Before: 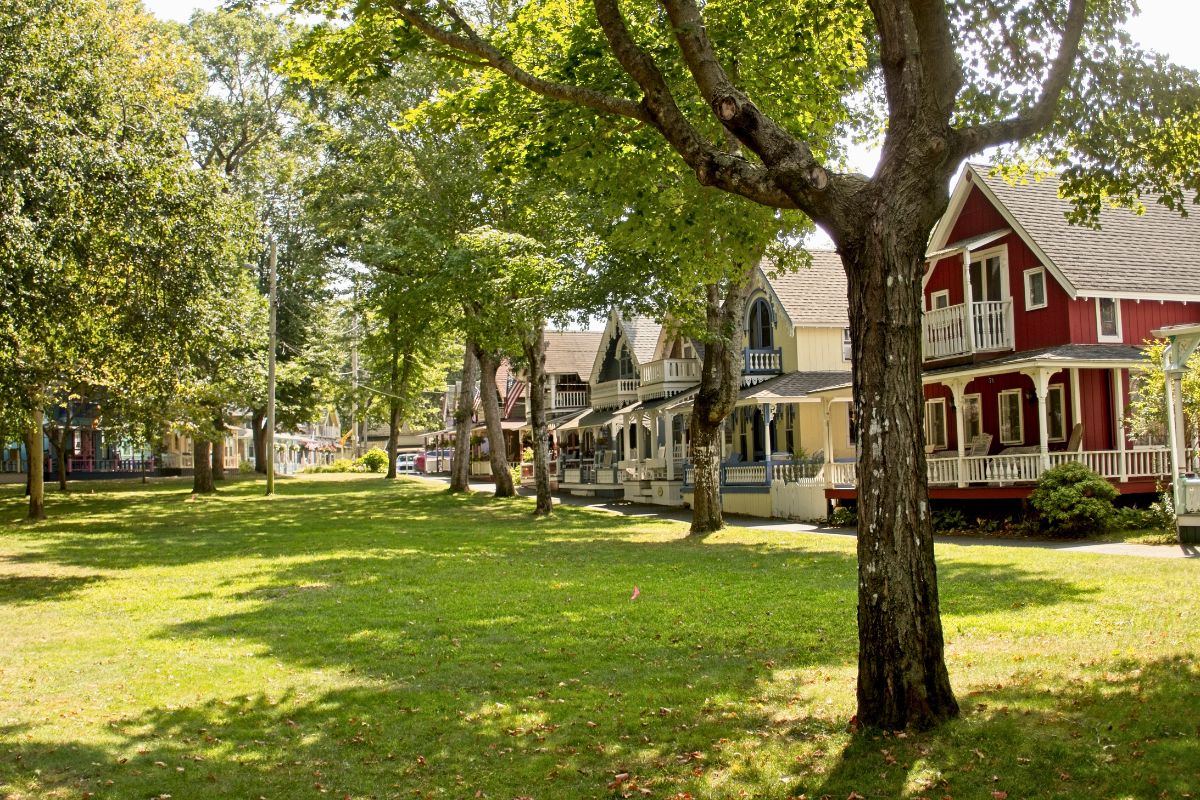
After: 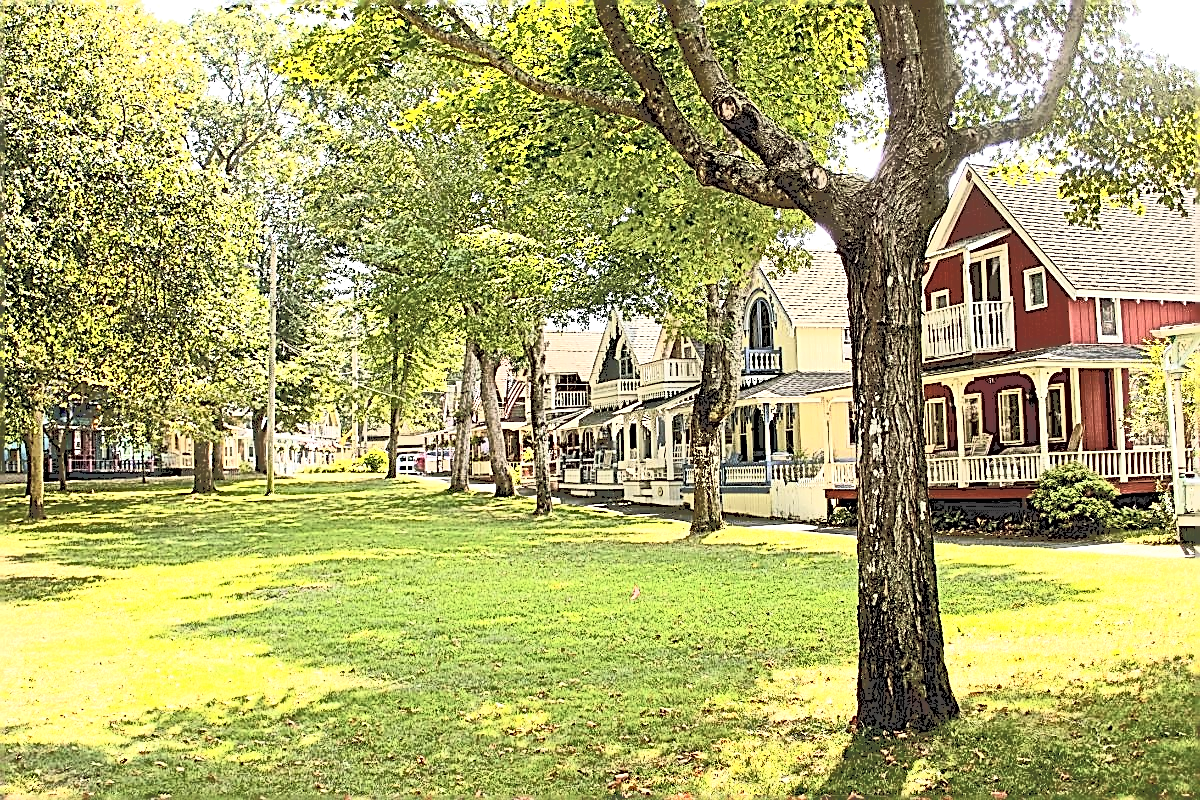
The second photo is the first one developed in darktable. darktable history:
sharpen: amount 1.874
tone curve: curves: ch0 [(0, 0) (0.003, 0.279) (0.011, 0.287) (0.025, 0.295) (0.044, 0.304) (0.069, 0.316) (0.1, 0.319) (0.136, 0.316) (0.177, 0.32) (0.224, 0.359) (0.277, 0.421) (0.335, 0.511) (0.399, 0.639) (0.468, 0.734) (0.543, 0.827) (0.623, 0.89) (0.709, 0.944) (0.801, 0.965) (0.898, 0.968) (1, 1)], color space Lab, independent channels, preserve colors none
tone equalizer: -8 EV -0.399 EV, -7 EV -0.422 EV, -6 EV -0.294 EV, -5 EV -0.182 EV, -3 EV 0.22 EV, -2 EV 0.317 EV, -1 EV 0.374 EV, +0 EV 0.392 EV, smoothing 1
